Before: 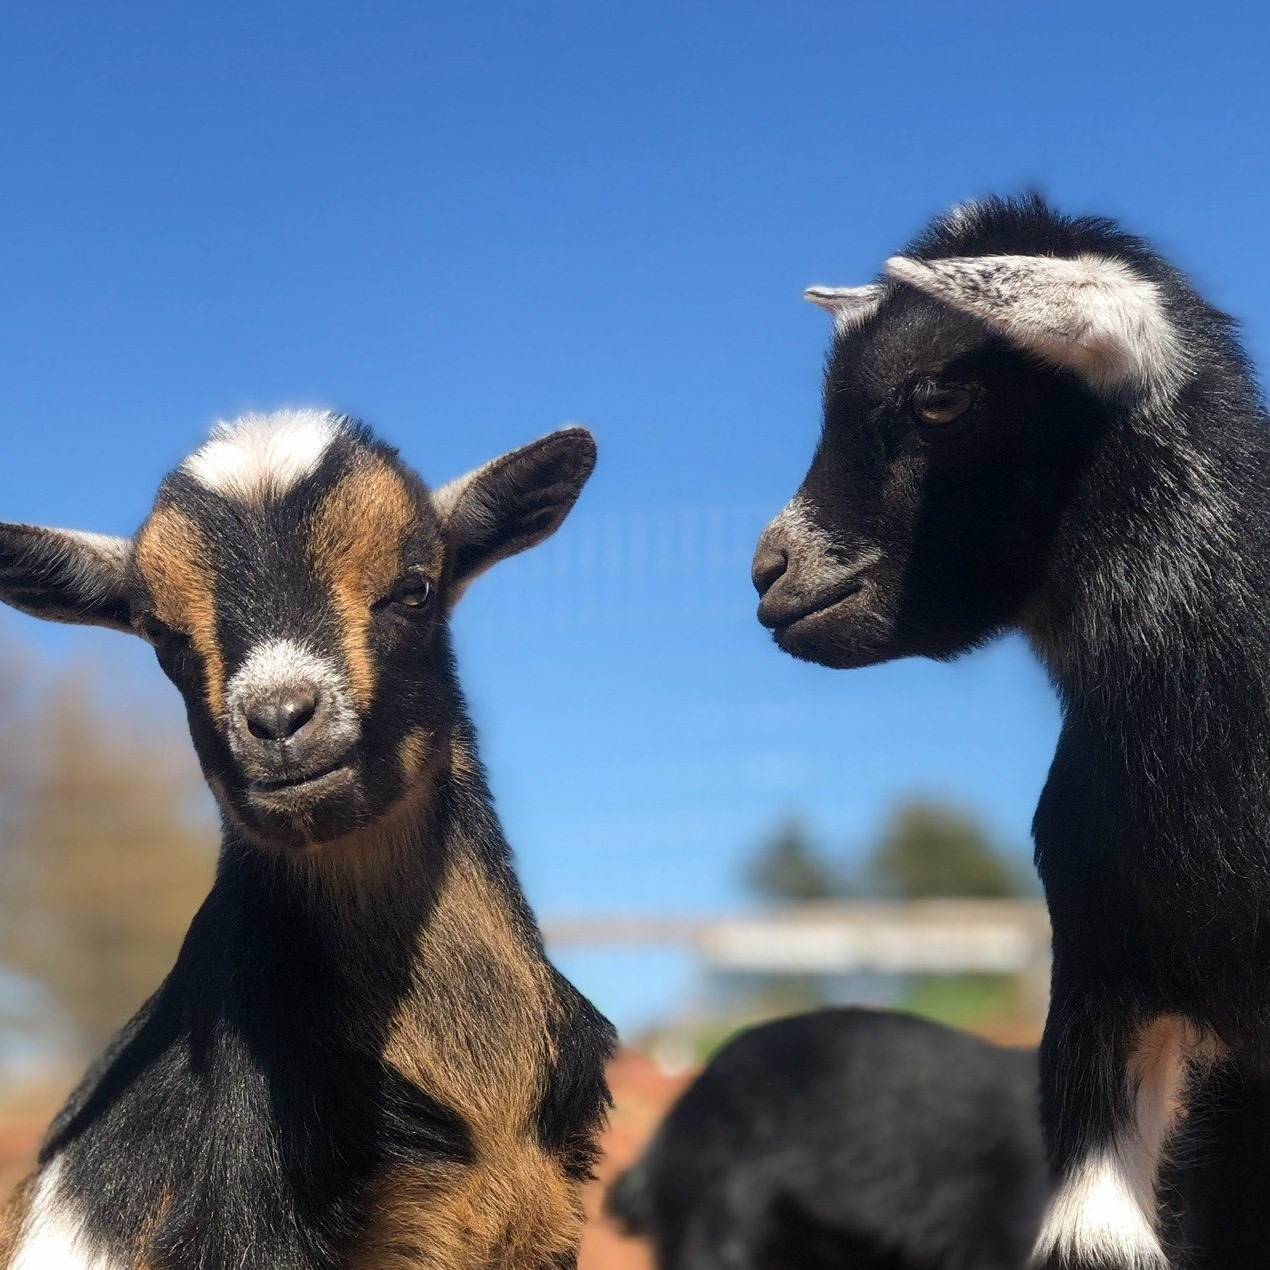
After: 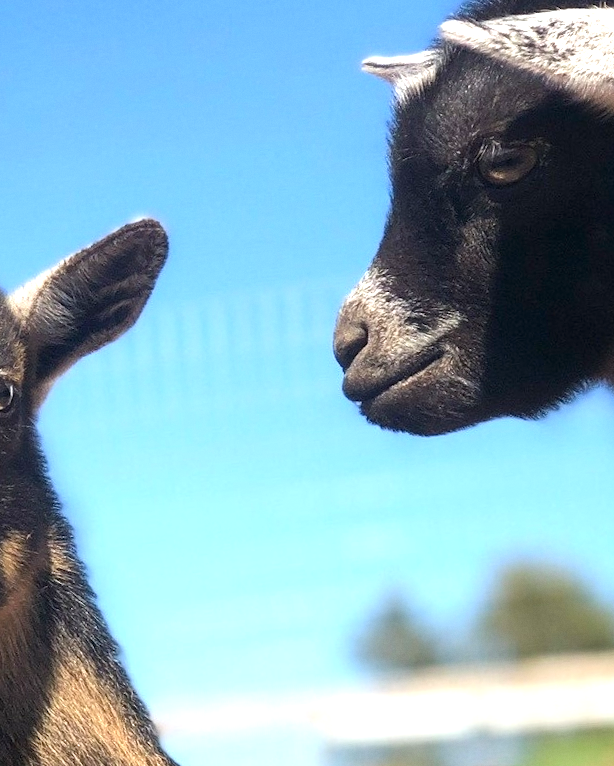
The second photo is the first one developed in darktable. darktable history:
exposure: black level correction 0, exposure 1 EV, compensate exposure bias true, compensate highlight preservation false
crop: left 32.075%, top 10.976%, right 18.355%, bottom 17.596%
rotate and perspective: rotation -5°, crop left 0.05, crop right 0.952, crop top 0.11, crop bottom 0.89
grain: coarseness 14.57 ISO, strength 8.8%
